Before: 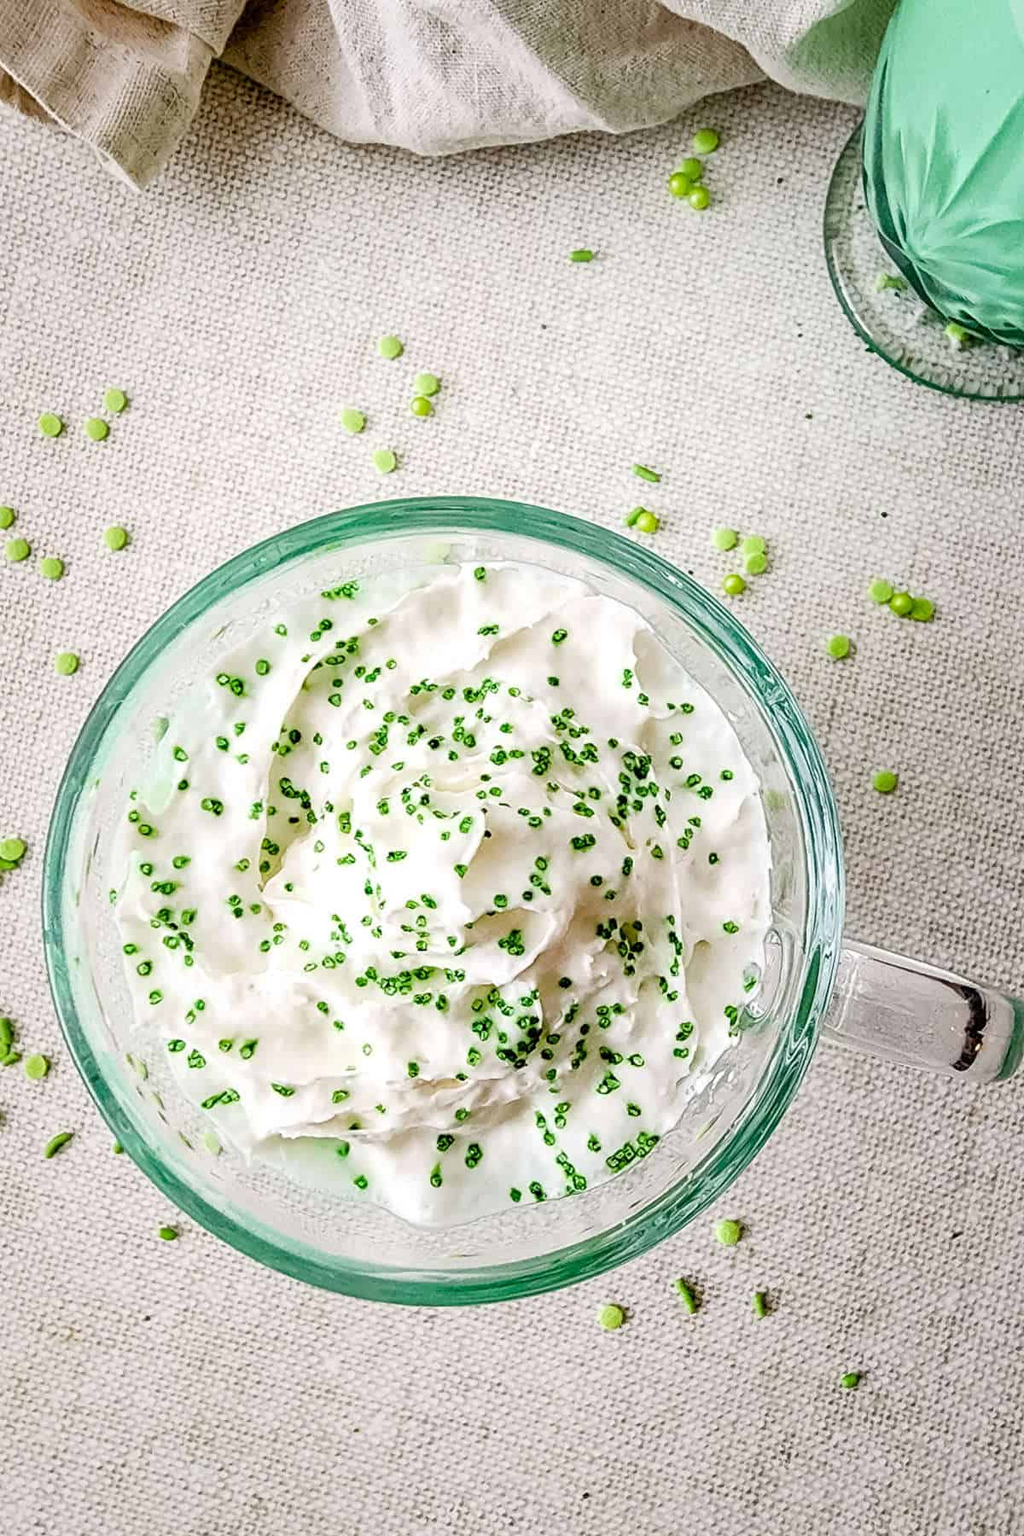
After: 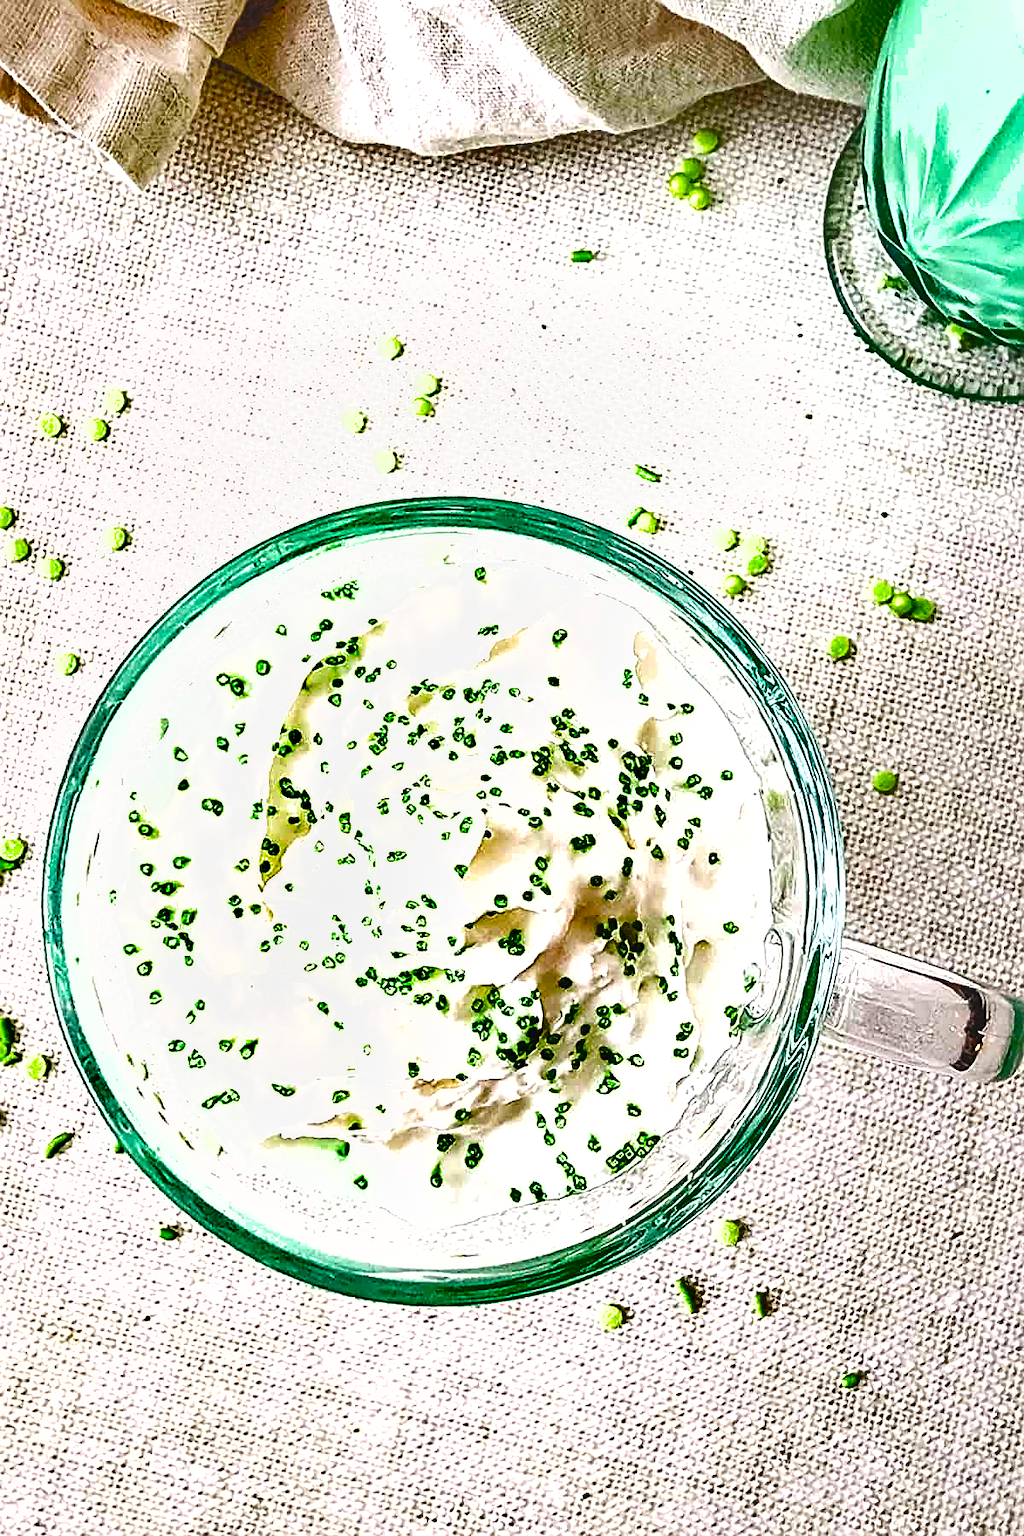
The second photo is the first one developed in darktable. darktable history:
shadows and highlights: low approximation 0.01, soften with gaussian
exposure: black level correction -0.009, exposure 0.066 EV, compensate highlight preservation false
sharpen: amount 0.493
color balance rgb: linear chroma grading › global chroma 25.497%, perceptual saturation grading › global saturation 20%, perceptual saturation grading › highlights -50.14%, perceptual saturation grading › shadows 30.843%, perceptual brilliance grading › global brilliance 25.045%, contrast -10.566%
